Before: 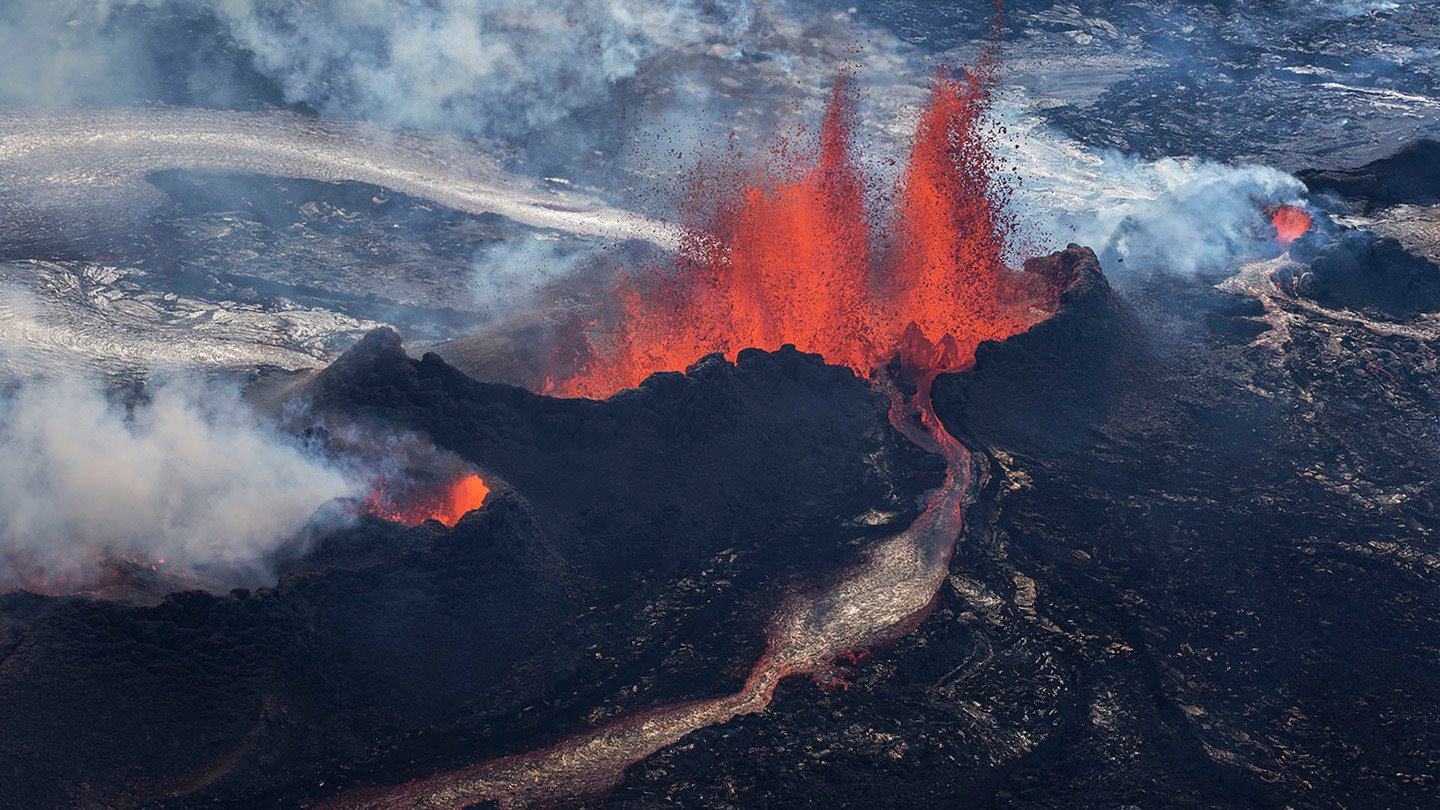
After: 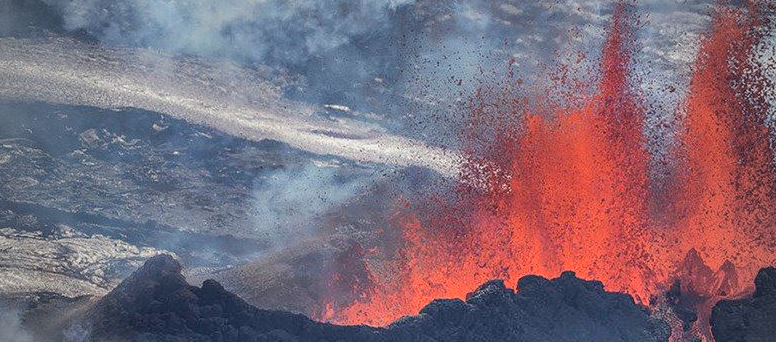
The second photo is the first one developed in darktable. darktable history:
local contrast: highlights 48%, shadows 0%, detail 100%
crop: left 15.306%, top 9.065%, right 30.789%, bottom 48.638%
shadows and highlights: shadows 75, highlights -60.85, soften with gaussian
vignetting: fall-off start 71.74%
